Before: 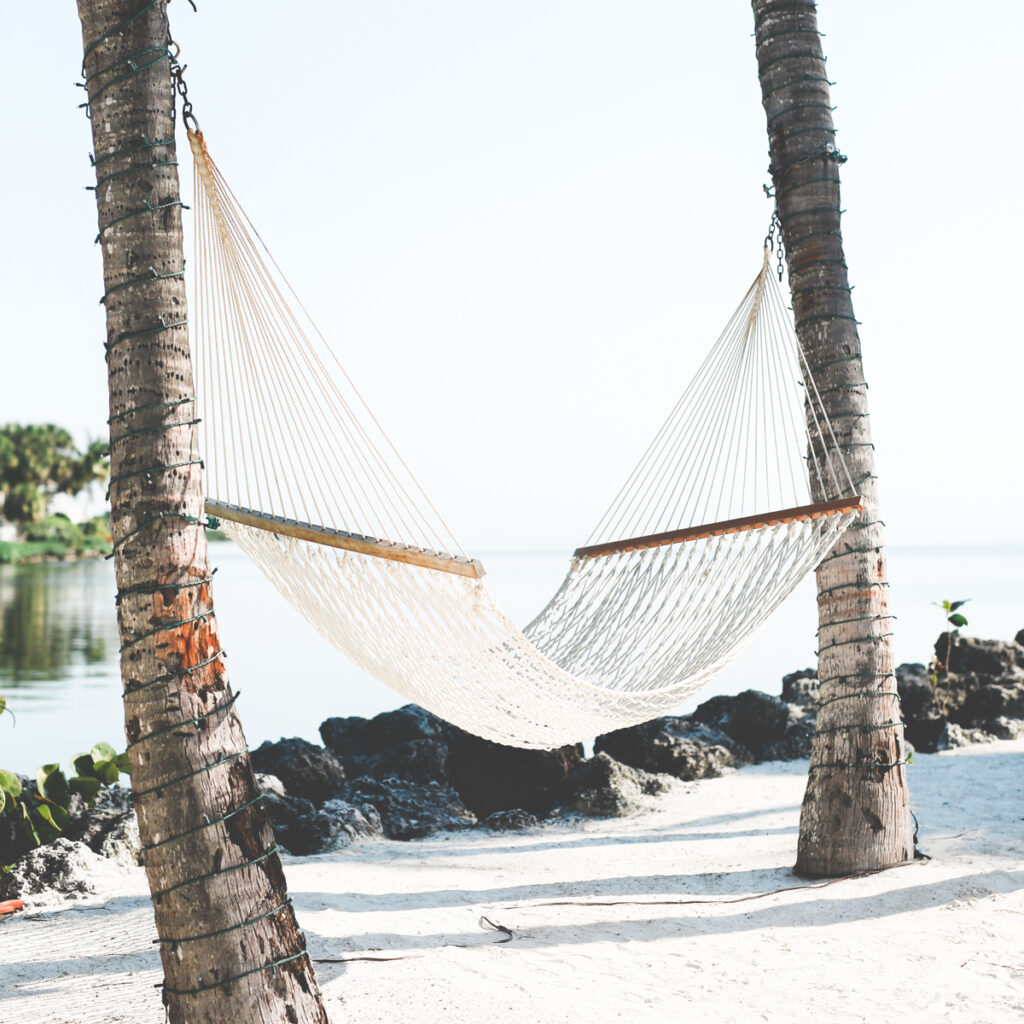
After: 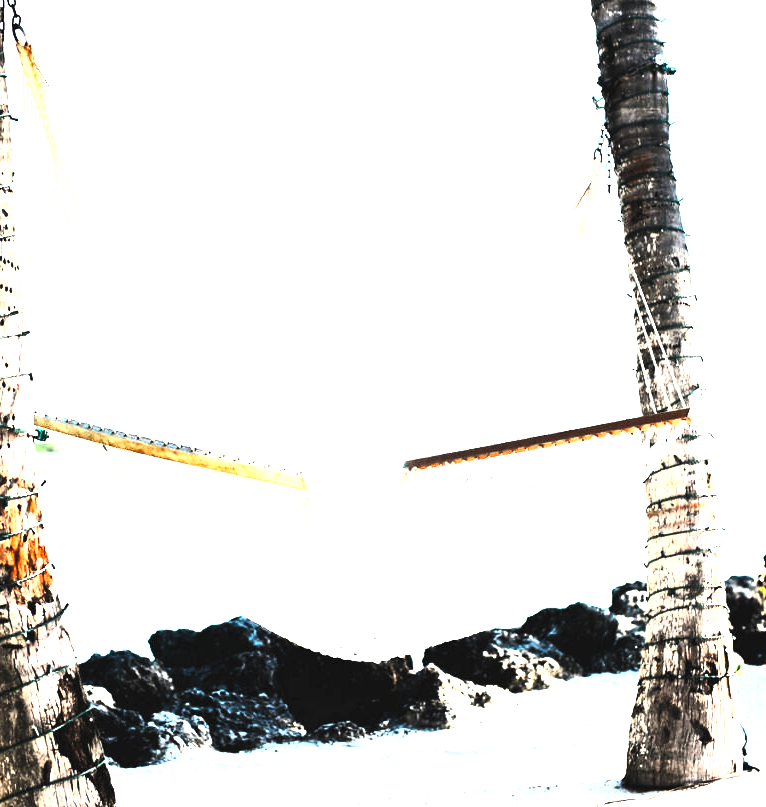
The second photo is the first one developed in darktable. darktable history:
color balance rgb: shadows fall-off 101%, linear chroma grading › mid-tones 7.63%, perceptual saturation grading › mid-tones 11.68%, mask middle-gray fulcrum 22.45%, global vibrance 10.11%, saturation formula JzAzBz (2021)
crop: left 16.768%, top 8.653%, right 8.362%, bottom 12.485%
contrast brightness saturation: contrast 0.83, brightness 0.59, saturation 0.59
levels: levels [0.182, 0.542, 0.902]
